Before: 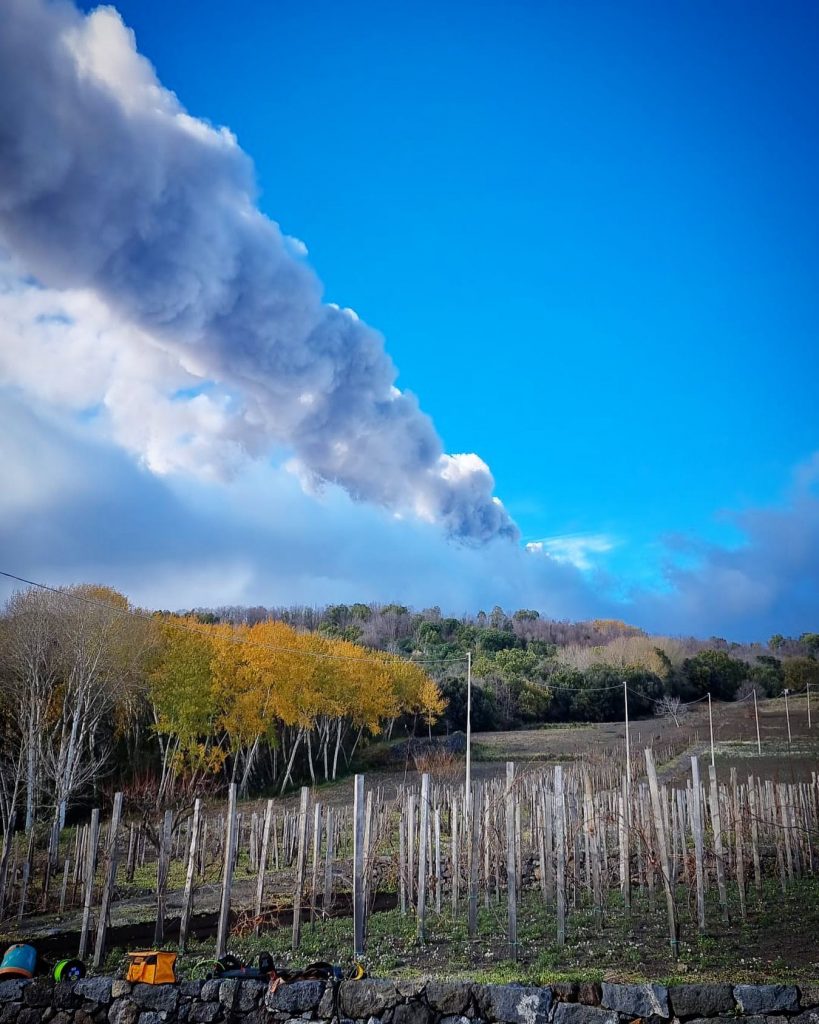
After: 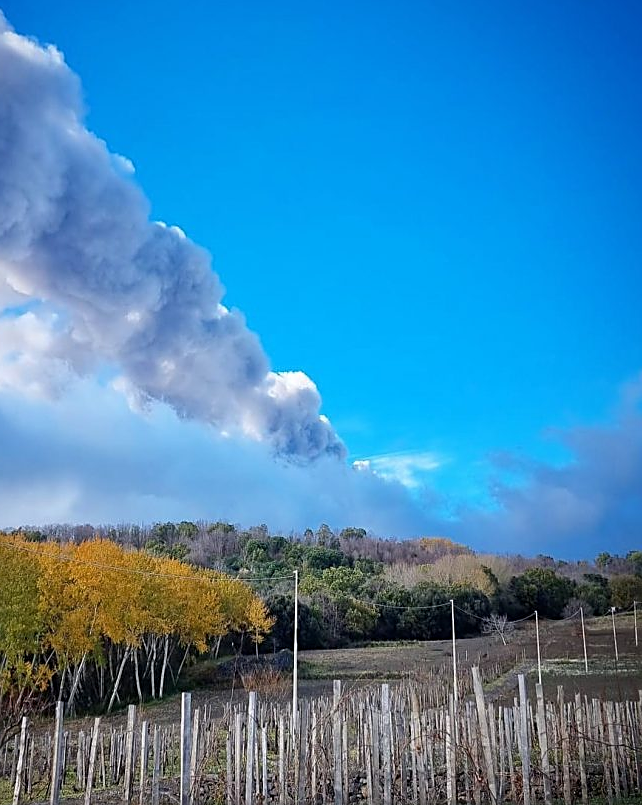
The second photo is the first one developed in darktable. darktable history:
crop and rotate: left 21.214%, top 8.036%, right 0.349%, bottom 13.284%
sharpen: on, module defaults
